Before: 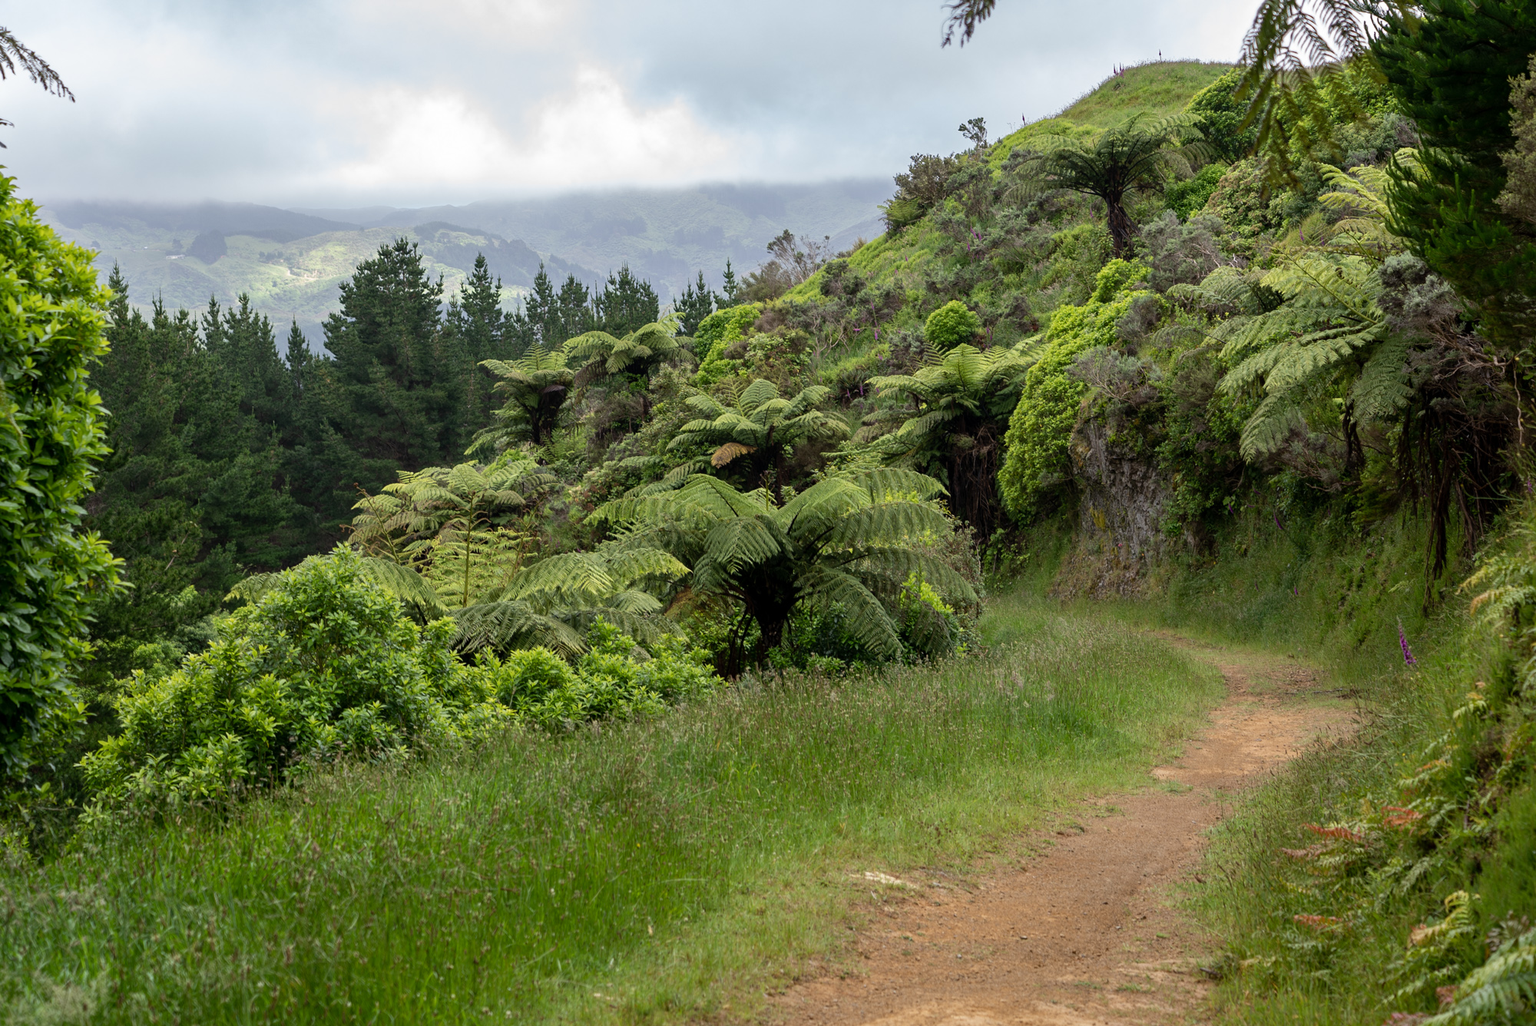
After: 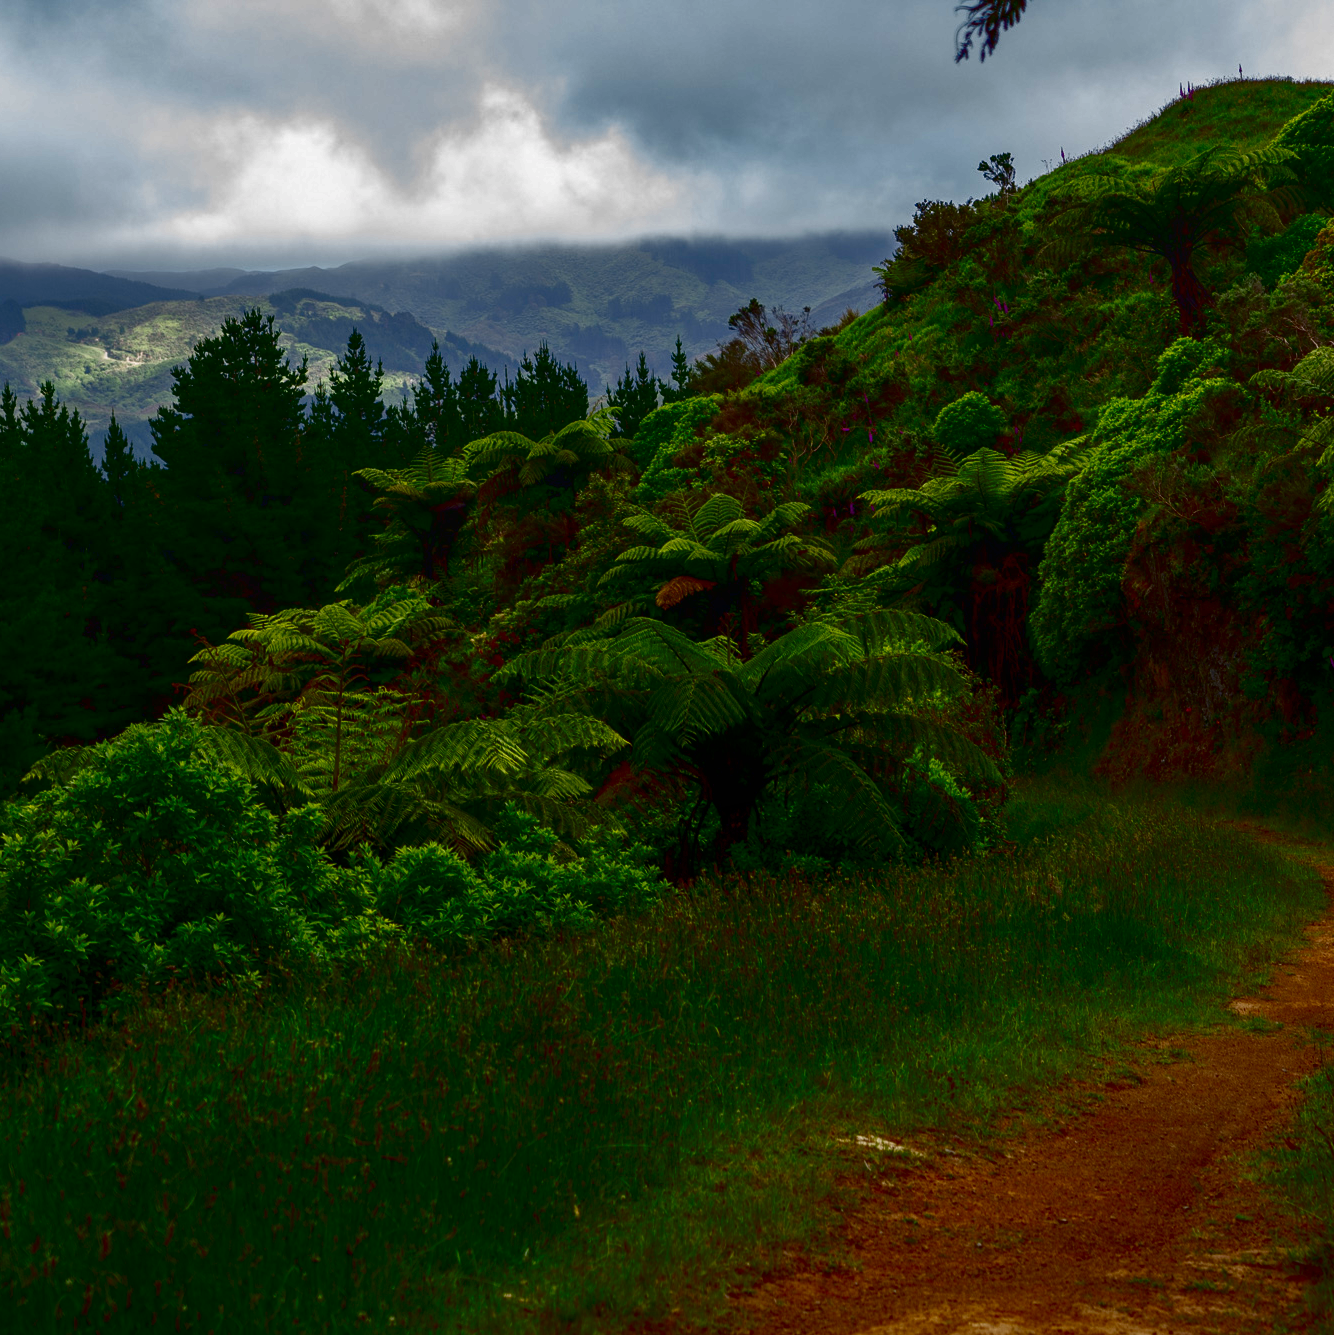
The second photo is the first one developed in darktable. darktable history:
crop and rotate: left 13.546%, right 19.713%
contrast brightness saturation: brightness -0.992, saturation 0.992
color balance rgb: perceptual saturation grading › global saturation 20%, perceptual saturation grading › highlights -50.382%, perceptual saturation grading › shadows 30.534%, global vibrance 9.596%
local contrast: detail 109%
